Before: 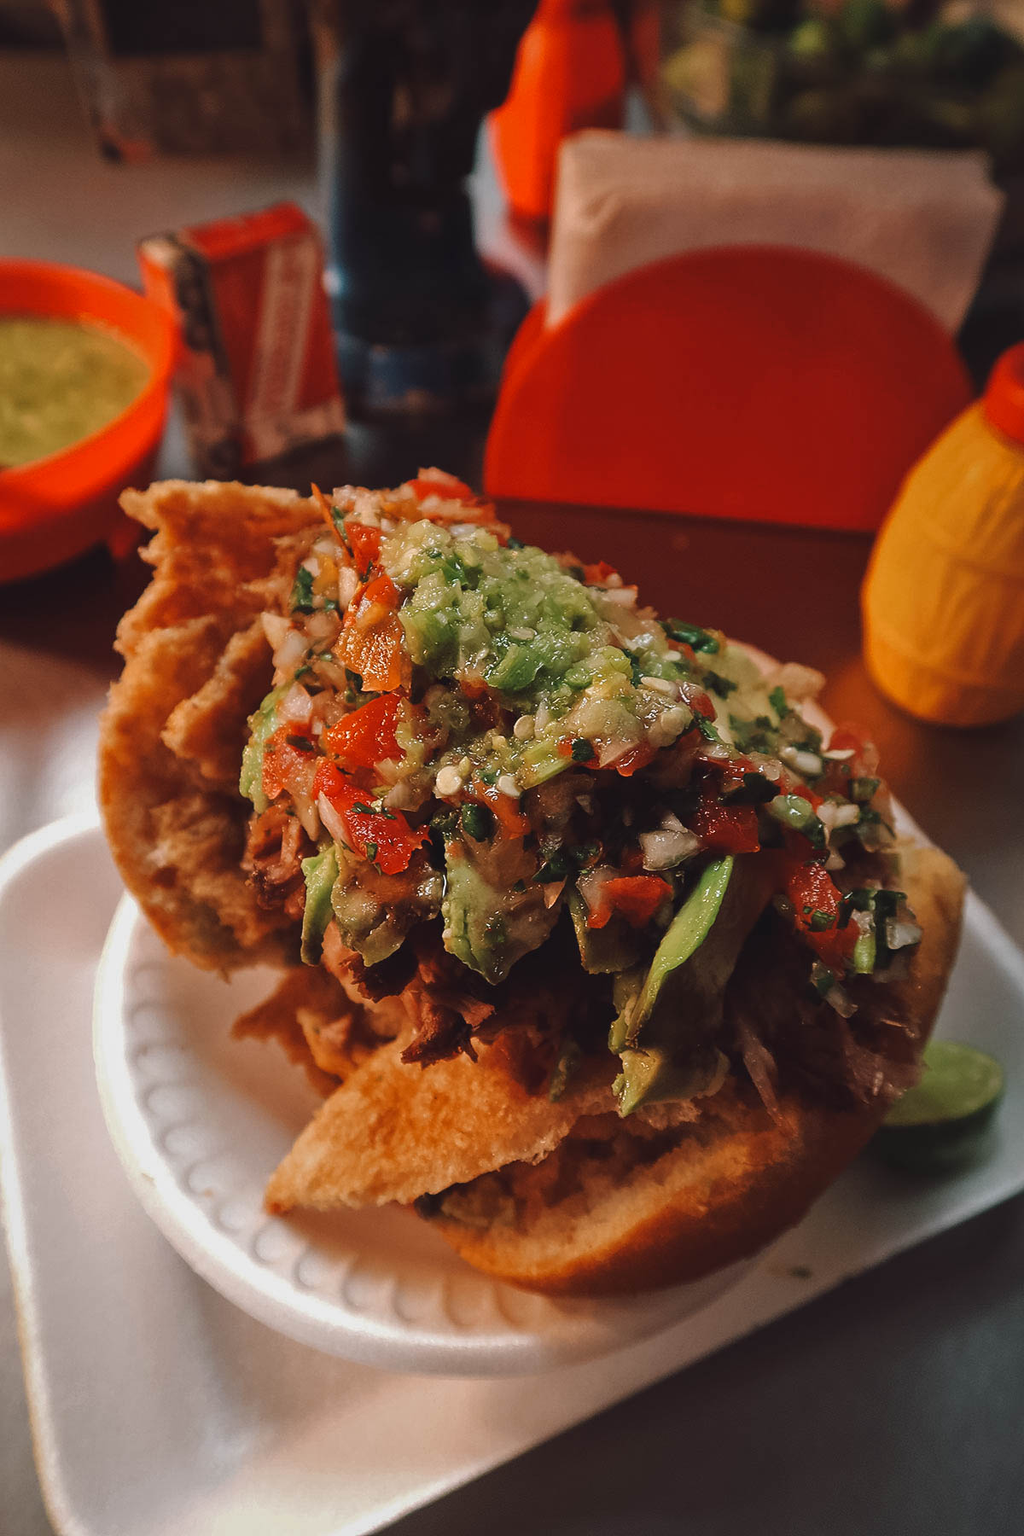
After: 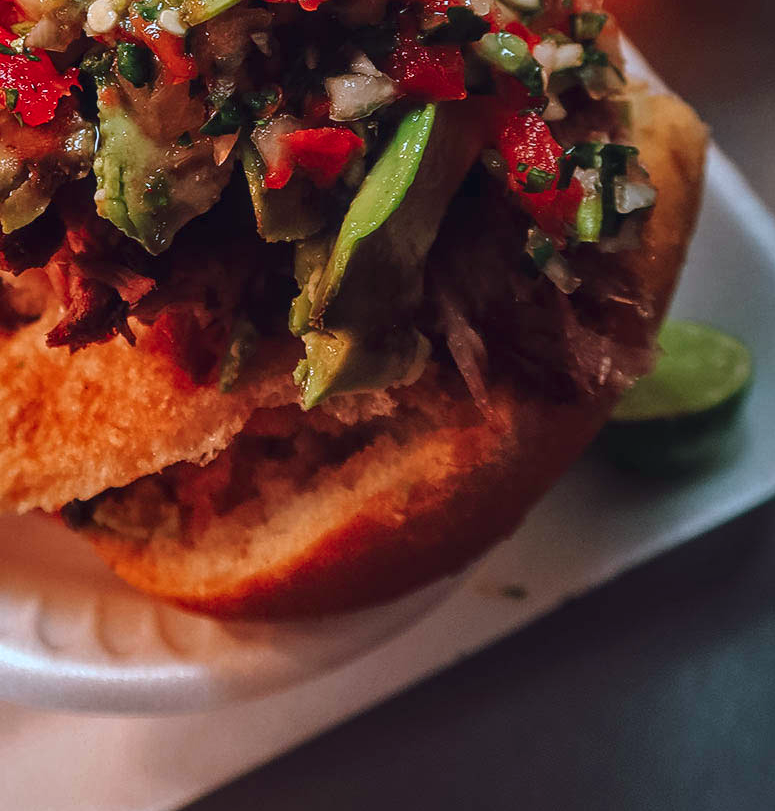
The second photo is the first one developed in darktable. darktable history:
local contrast: on, module defaults
contrast brightness saturation: contrast 0.041, saturation 0.163
color calibration: output R [0.972, 0.068, -0.094, 0], output G [-0.178, 1.216, -0.086, 0], output B [0.095, -0.136, 0.98, 0], illuminant custom, x 0.371, y 0.381, temperature 4283.54 K
crop and rotate: left 35.339%, top 49.979%, bottom 4.933%
